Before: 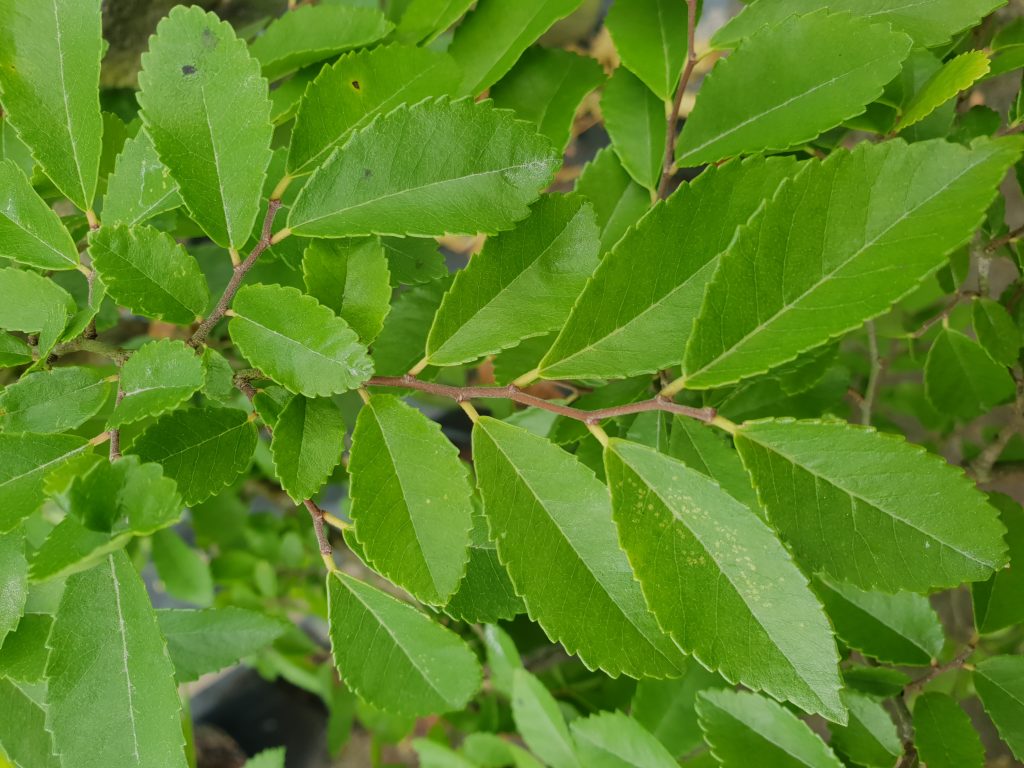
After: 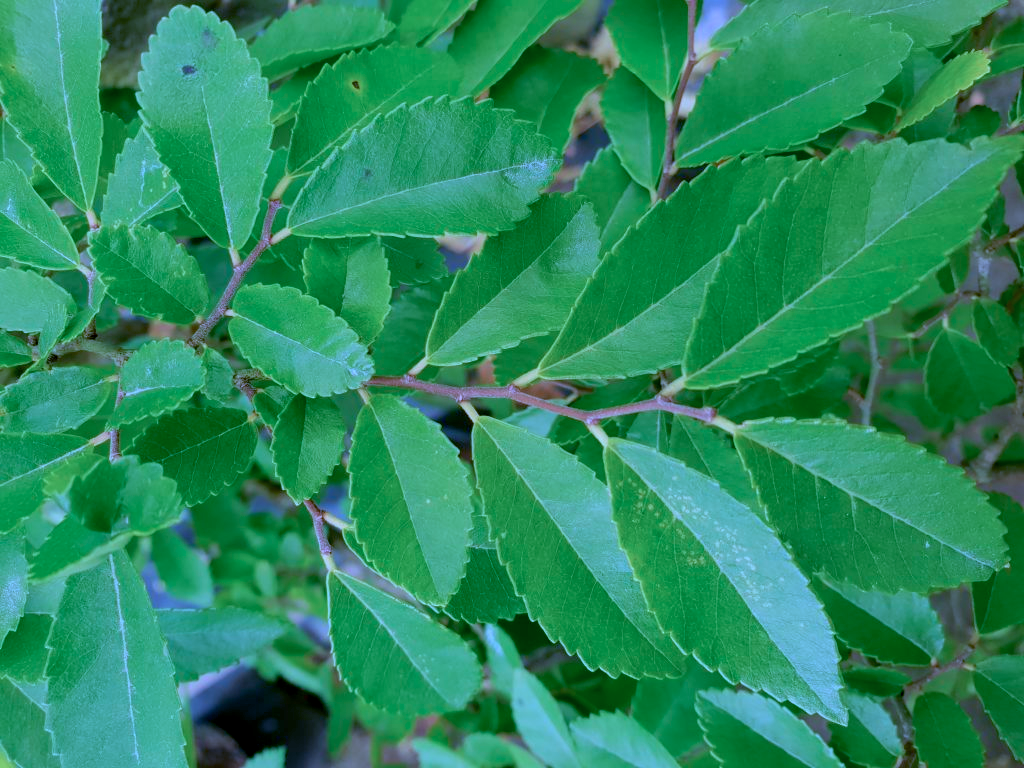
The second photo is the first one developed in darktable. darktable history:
exposure: black level correction 0.009, compensate highlight preservation false
color calibration: output R [1.063, -0.012, -0.003, 0], output B [-0.079, 0.047, 1, 0], illuminant custom, x 0.46, y 0.43, temperature 2642.66 K
